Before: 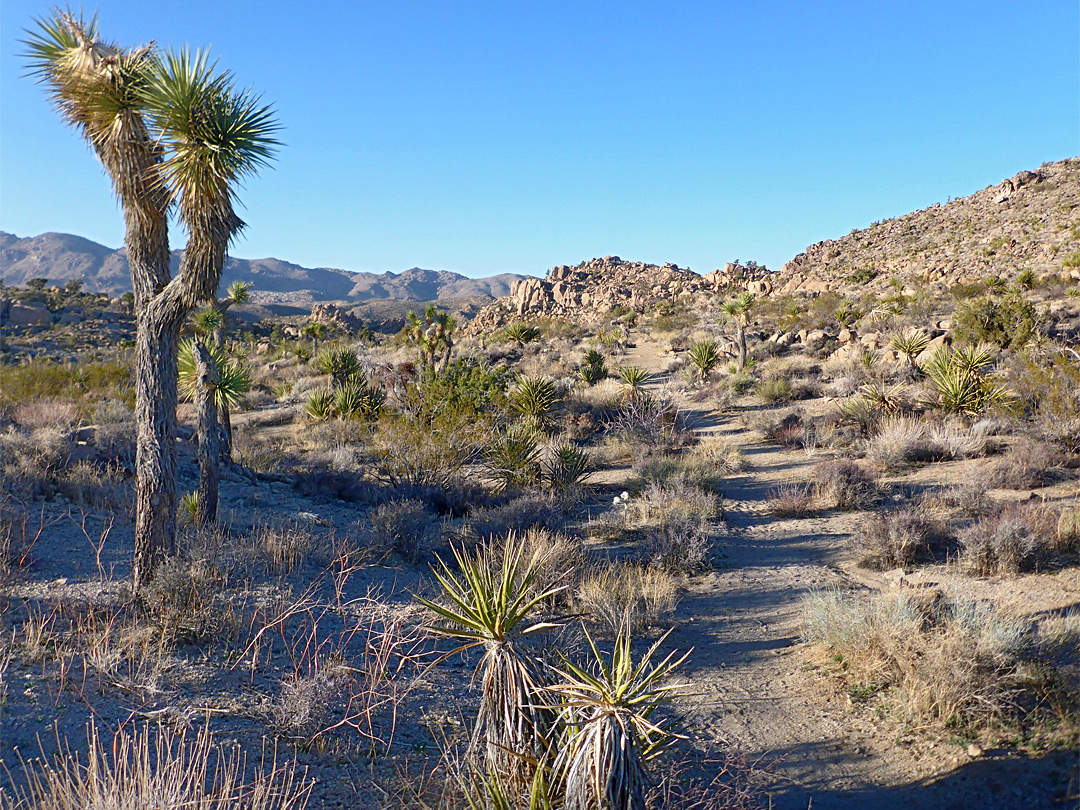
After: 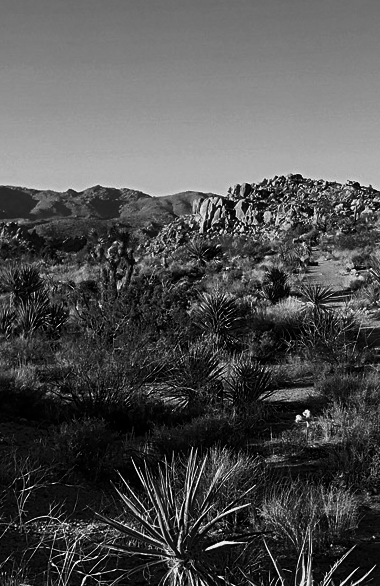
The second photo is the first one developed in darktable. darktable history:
crop and rotate: left 29.476%, top 10.214%, right 35.32%, bottom 17.333%
contrast brightness saturation: contrast -0.03, brightness -0.59, saturation -1
color balance rgb: linear chroma grading › global chroma 15%, perceptual saturation grading › global saturation 30%
